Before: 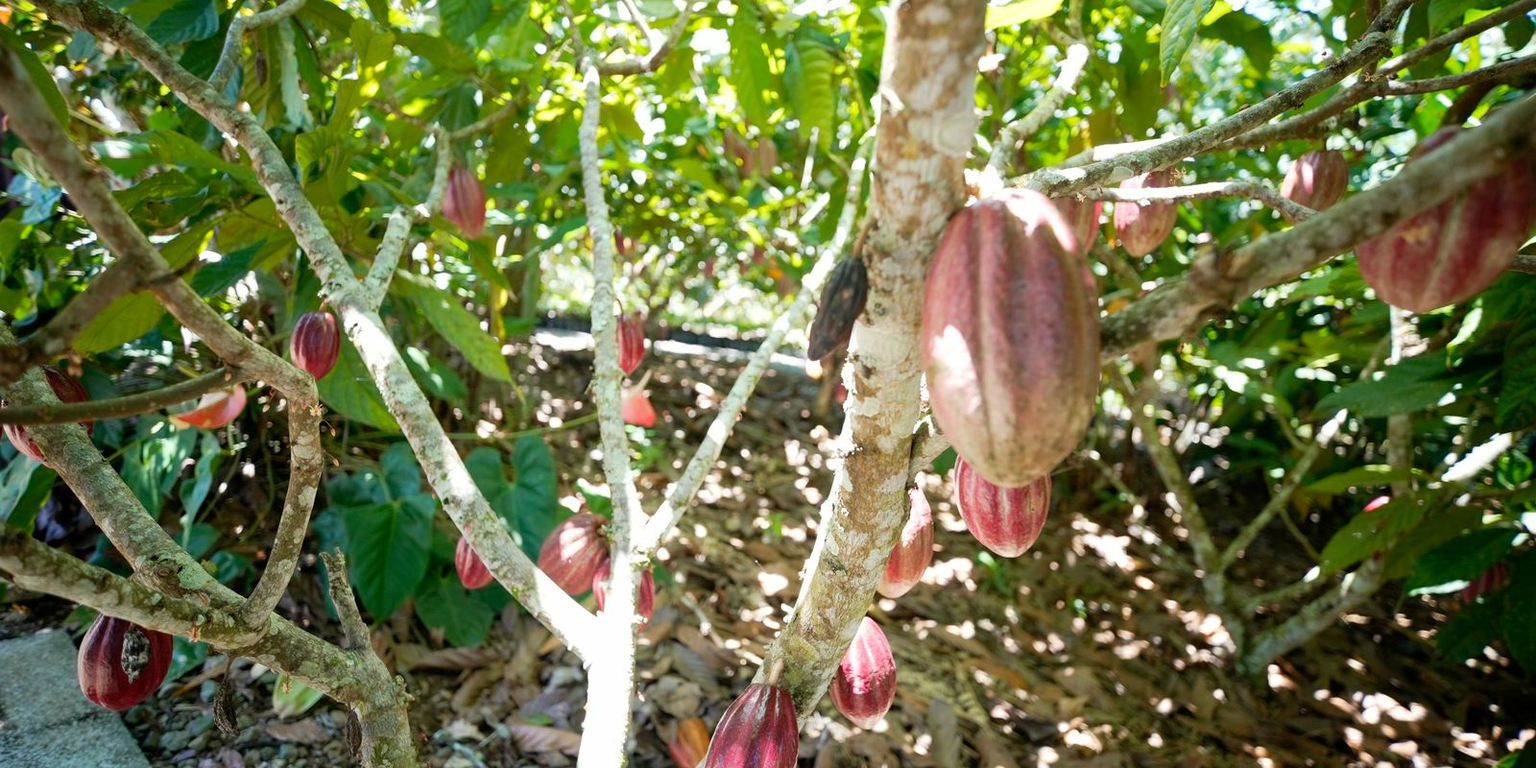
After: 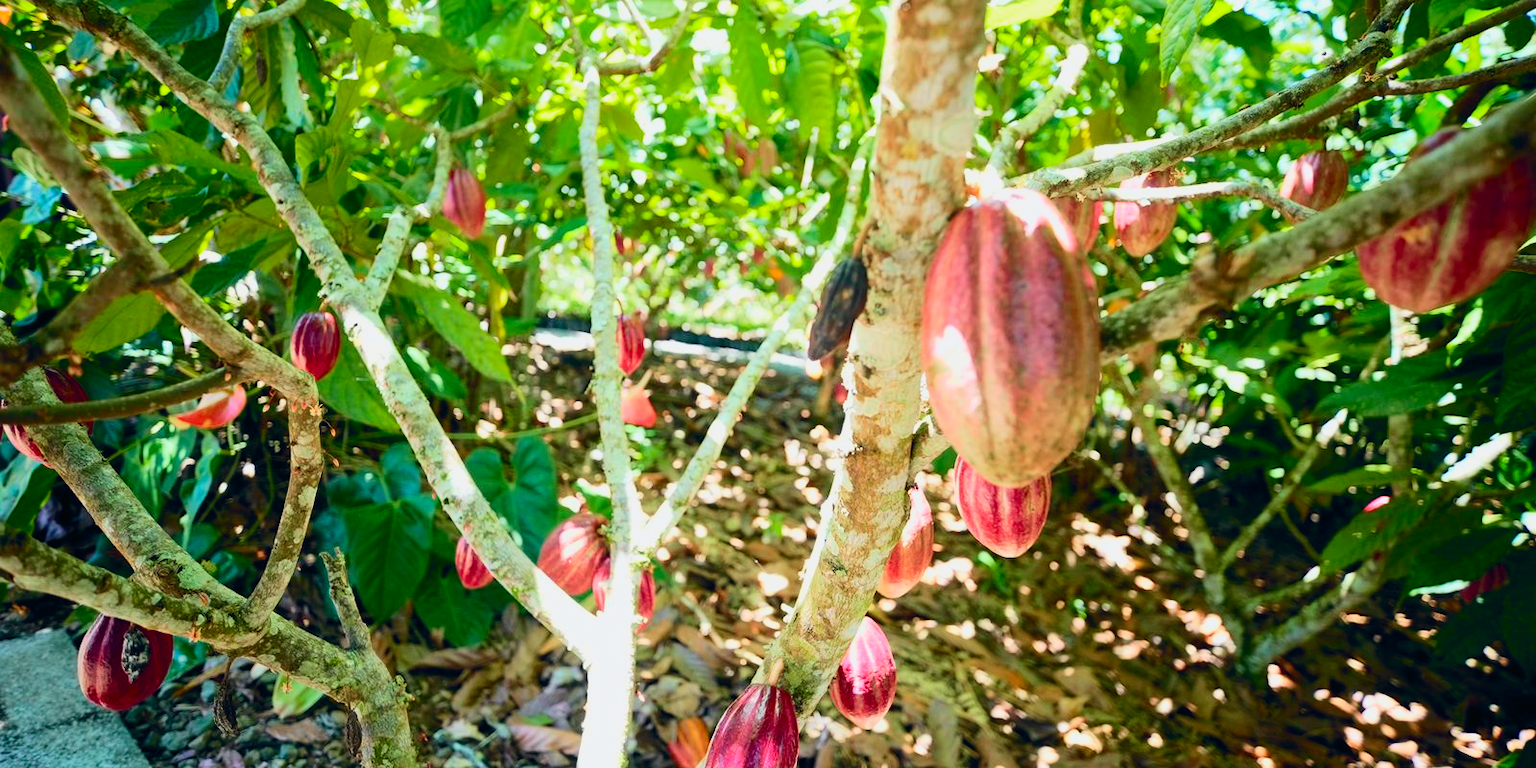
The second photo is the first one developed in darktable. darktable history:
tone curve: curves: ch0 [(0, 0.012) (0.052, 0.04) (0.107, 0.086) (0.276, 0.265) (0.461, 0.531) (0.718, 0.79) (0.921, 0.909) (0.999, 0.951)]; ch1 [(0, 0) (0.339, 0.298) (0.402, 0.363) (0.444, 0.415) (0.485, 0.469) (0.494, 0.493) (0.504, 0.501) (0.525, 0.534) (0.555, 0.587) (0.594, 0.647) (1, 1)]; ch2 [(0, 0) (0.48, 0.48) (0.504, 0.5) (0.535, 0.557) (0.581, 0.623) (0.649, 0.683) (0.824, 0.815) (1, 1)], color space Lab, independent channels, preserve colors none
color balance rgb: global offset › chroma 0.091%, global offset › hue 251.32°, perceptual saturation grading › global saturation 16.311%, global vibrance 20%
